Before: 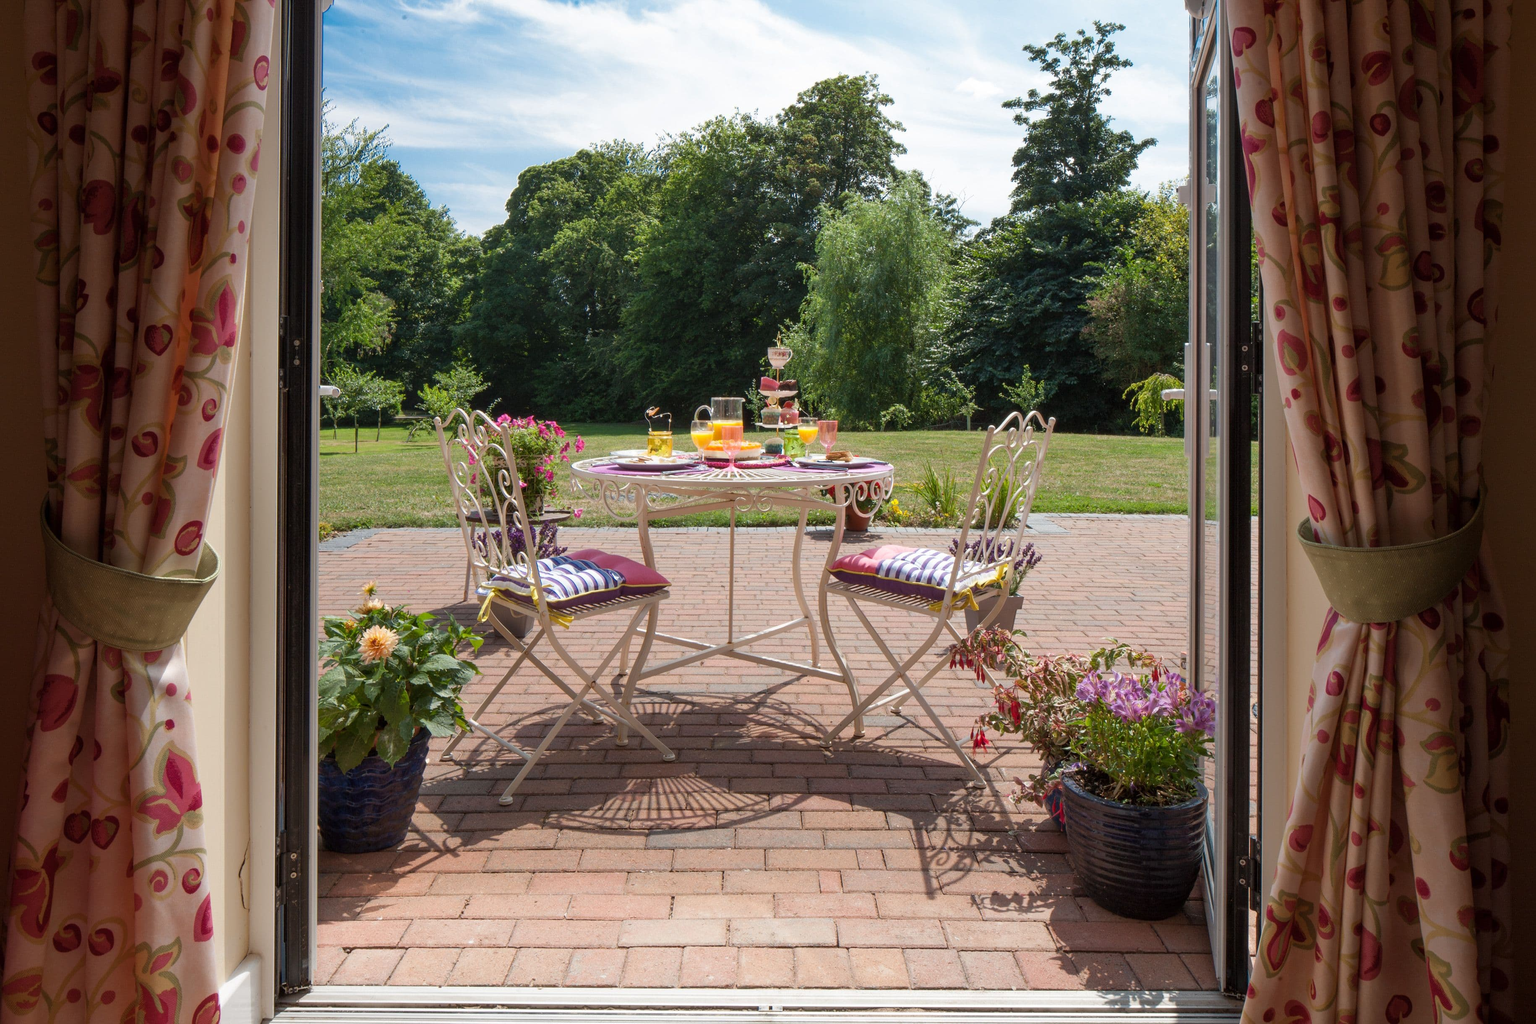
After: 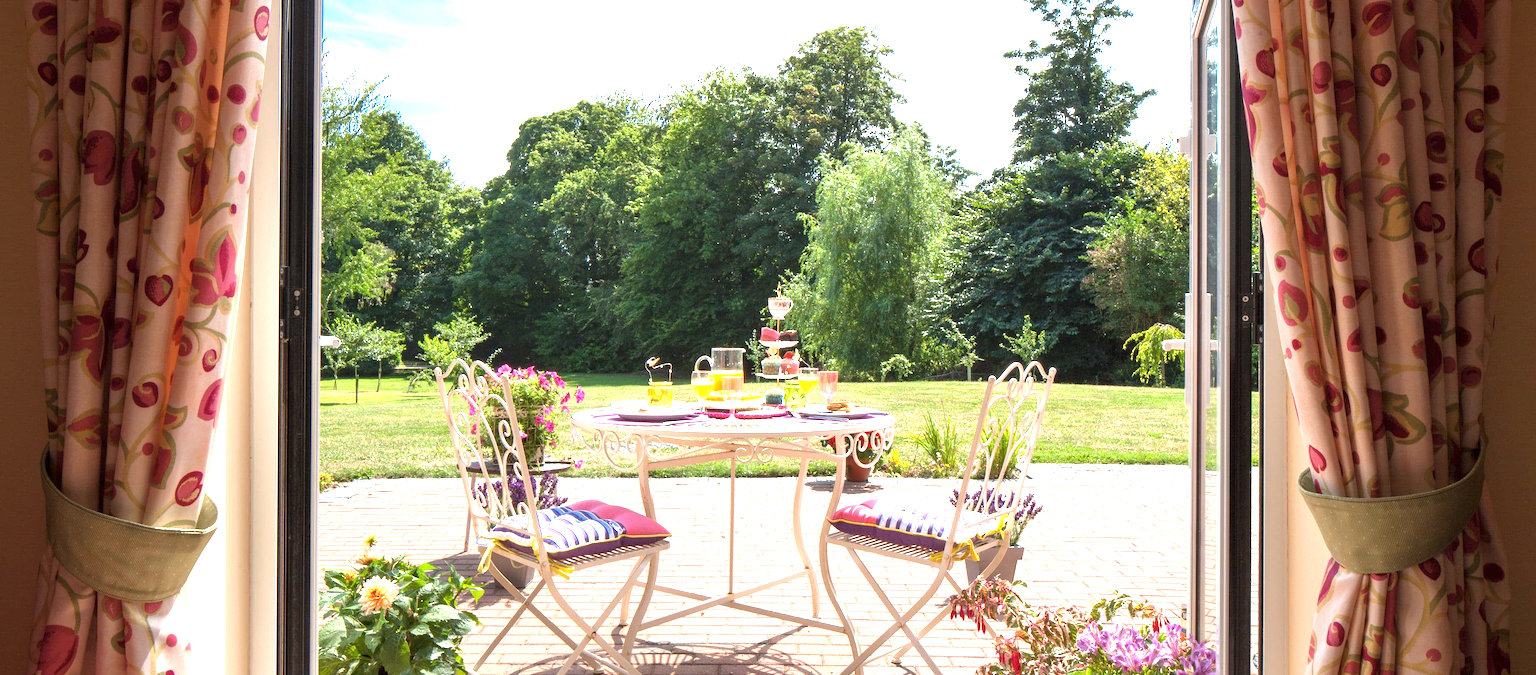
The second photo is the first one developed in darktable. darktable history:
crop and rotate: top 4.877%, bottom 29.158%
exposure: exposure 1.505 EV, compensate highlight preservation false
